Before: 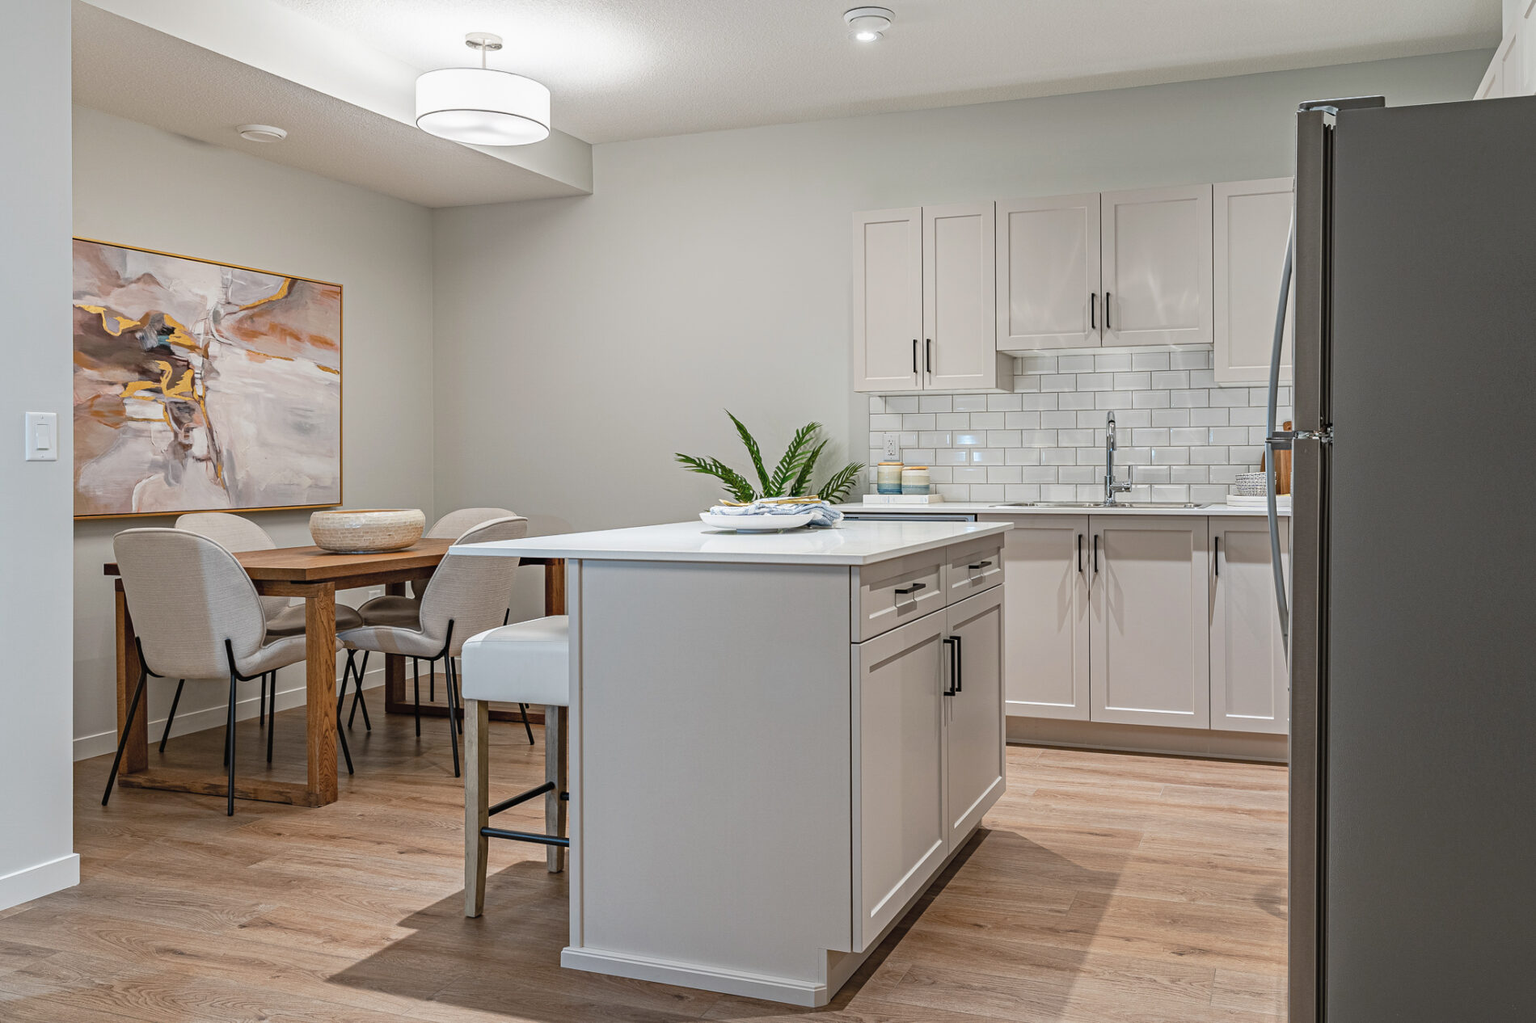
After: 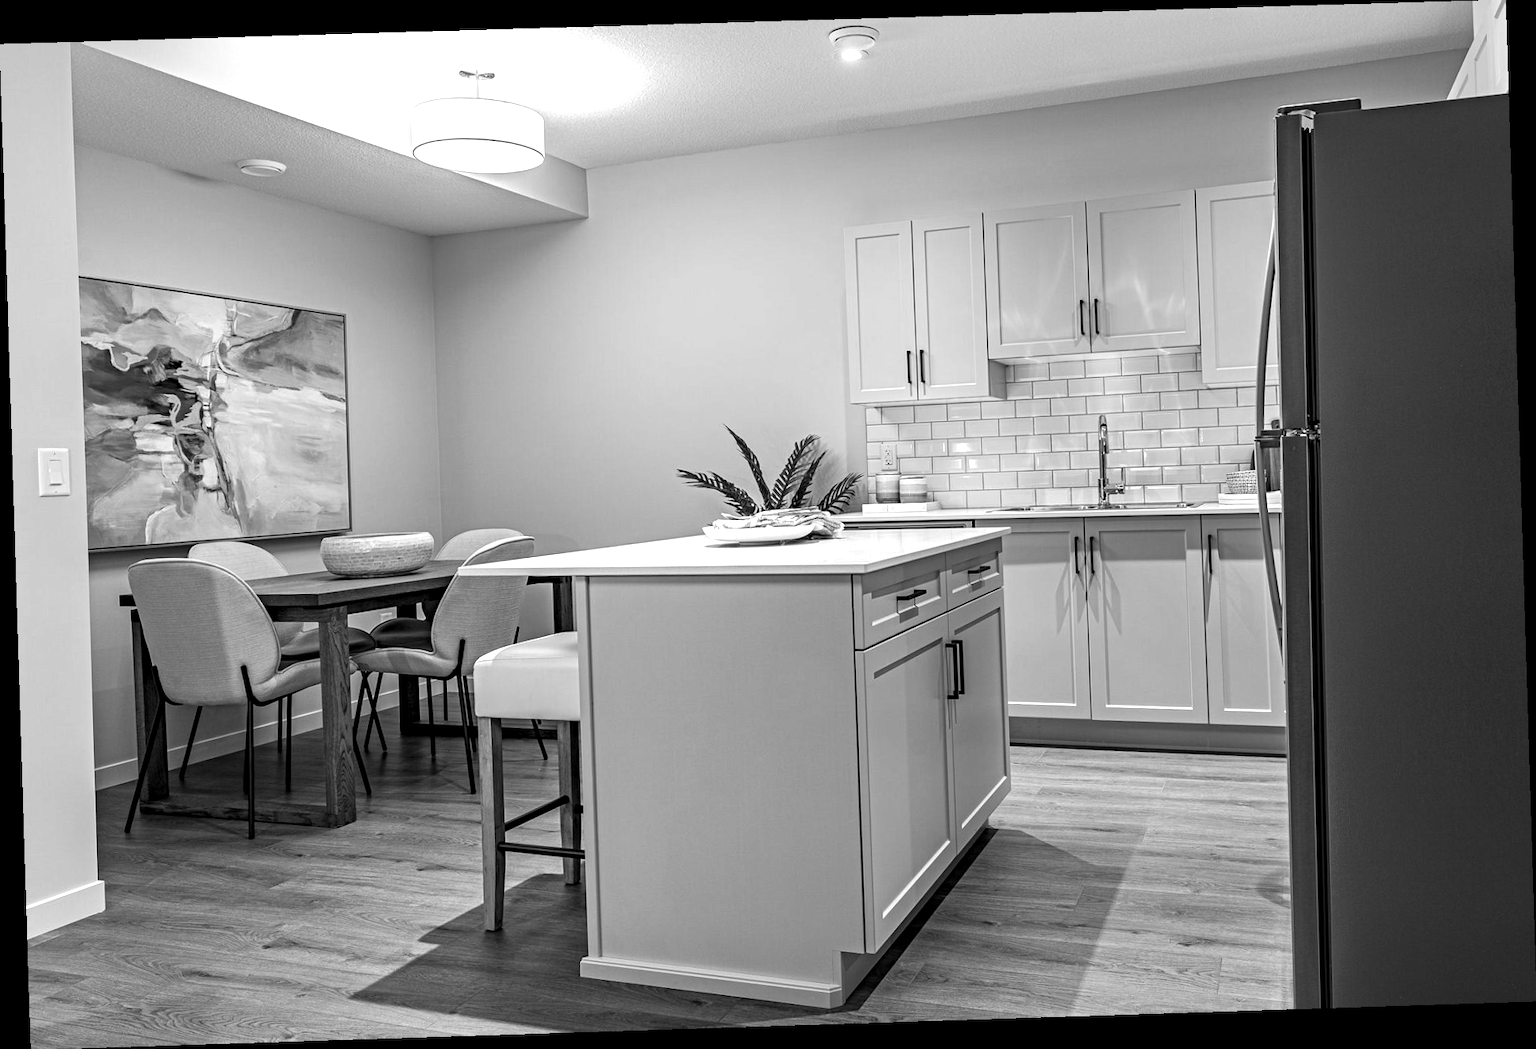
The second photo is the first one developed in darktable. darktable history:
monochrome: on, module defaults
rotate and perspective: rotation -1.77°, lens shift (horizontal) 0.004, automatic cropping off
levels: levels [0.129, 0.519, 0.867]
